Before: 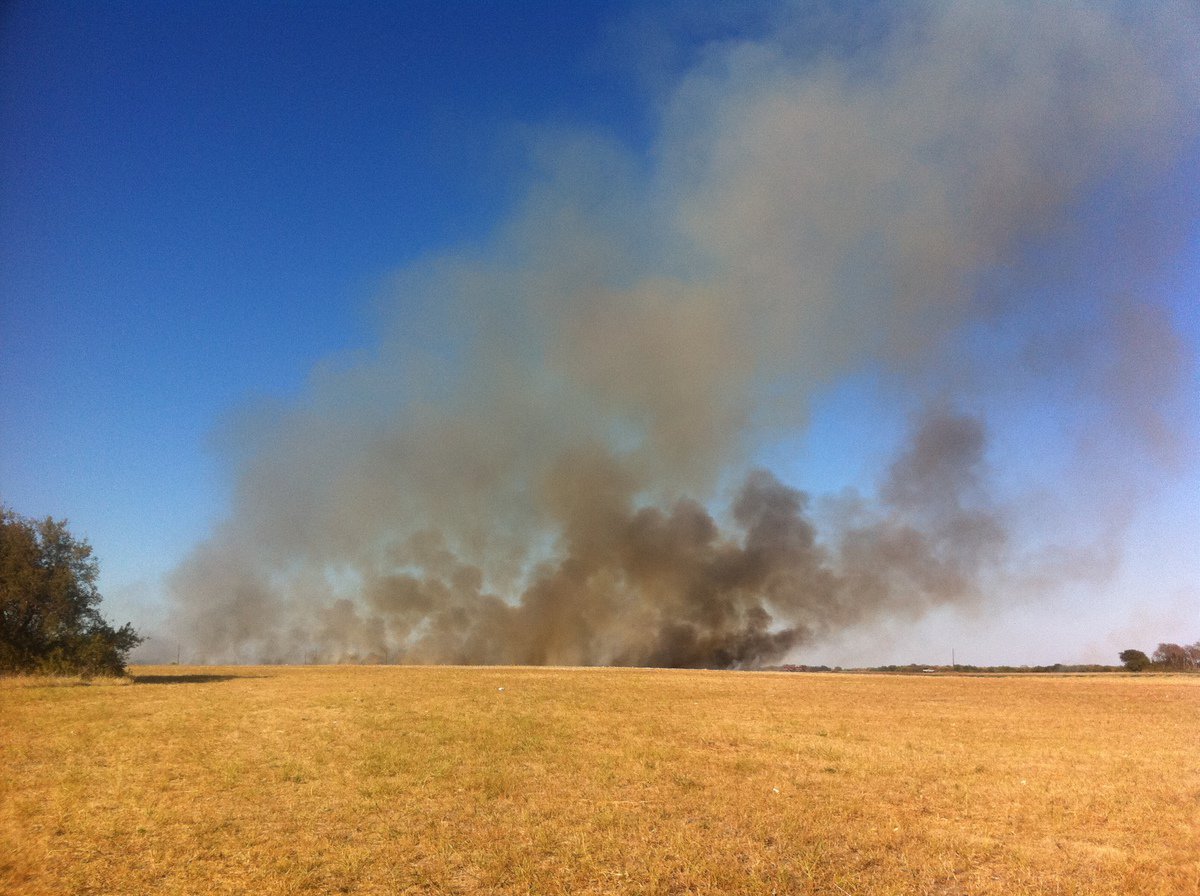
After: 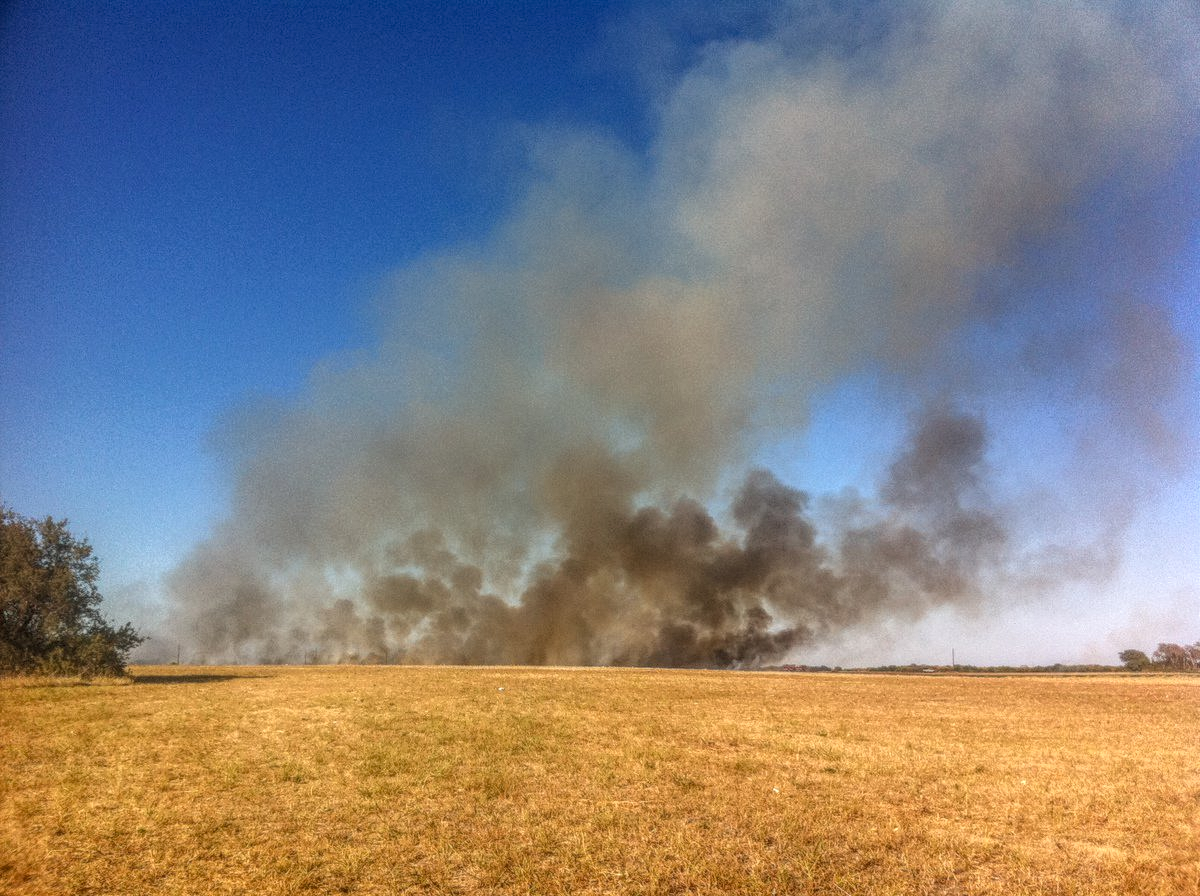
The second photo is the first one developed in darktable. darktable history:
local contrast: highlights 2%, shadows 3%, detail 201%, midtone range 0.248
